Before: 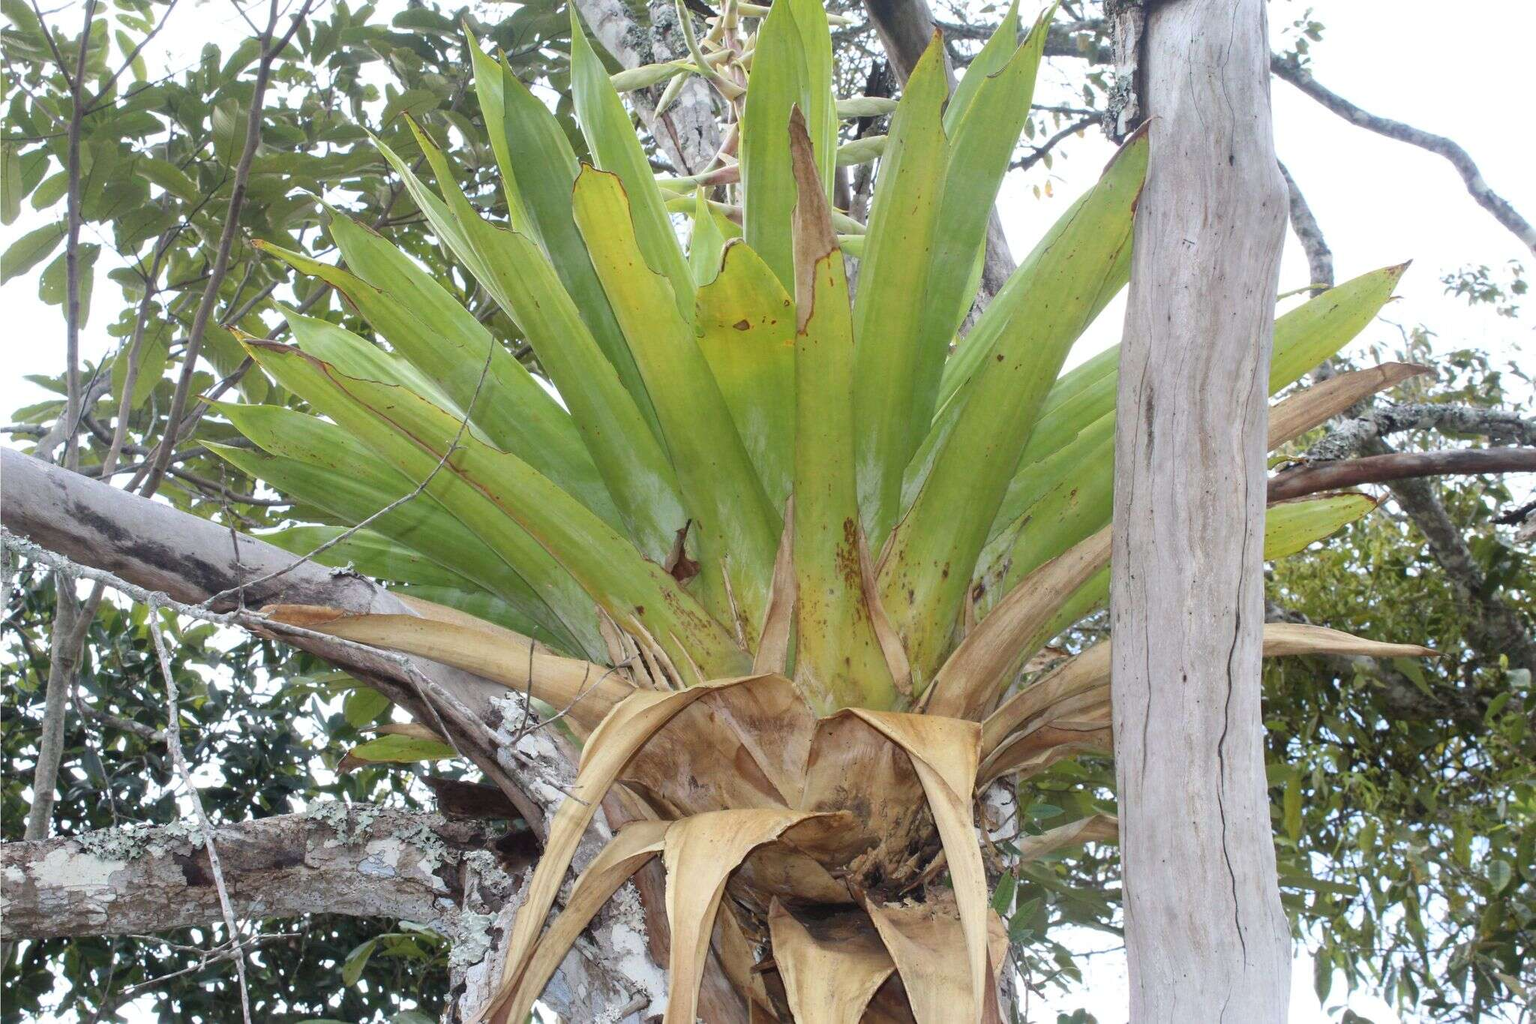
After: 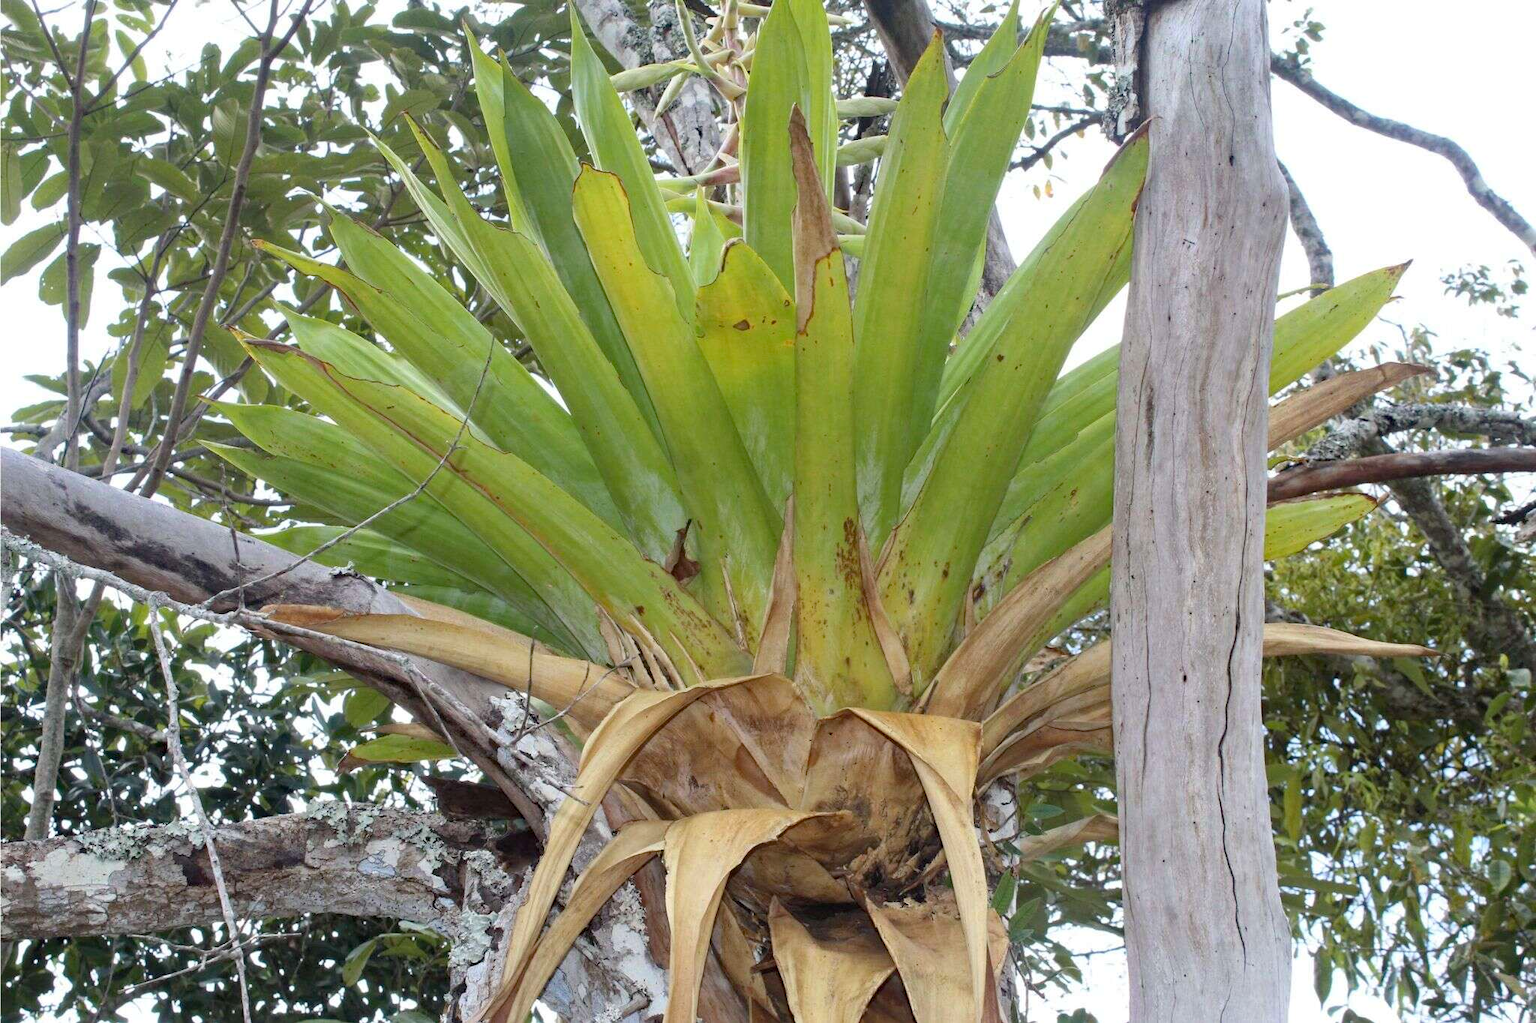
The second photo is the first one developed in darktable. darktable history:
haze removal: strength 0.289, distance 0.25, compatibility mode true, adaptive false
